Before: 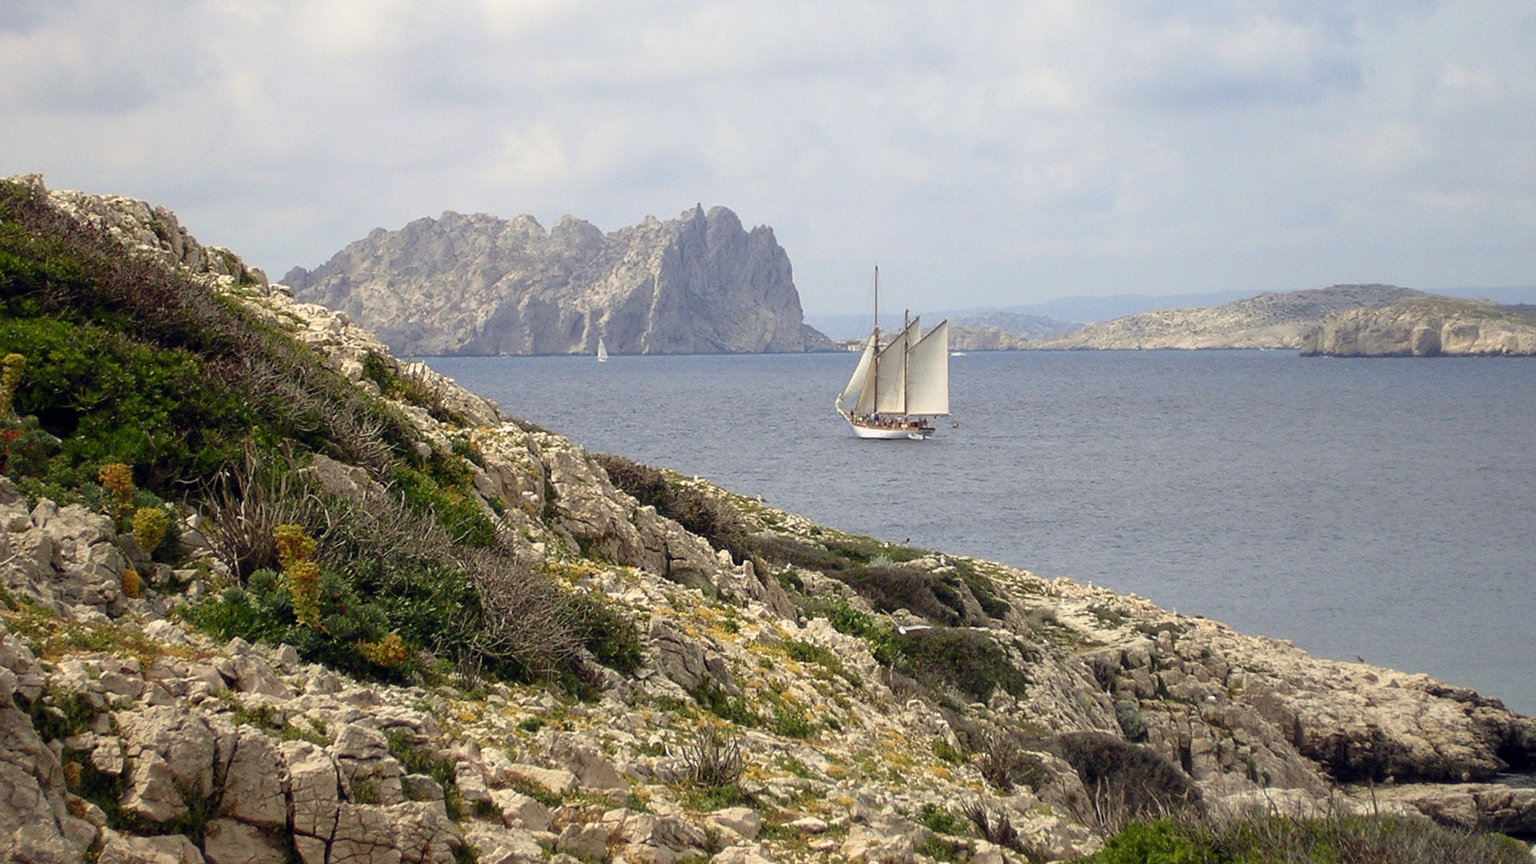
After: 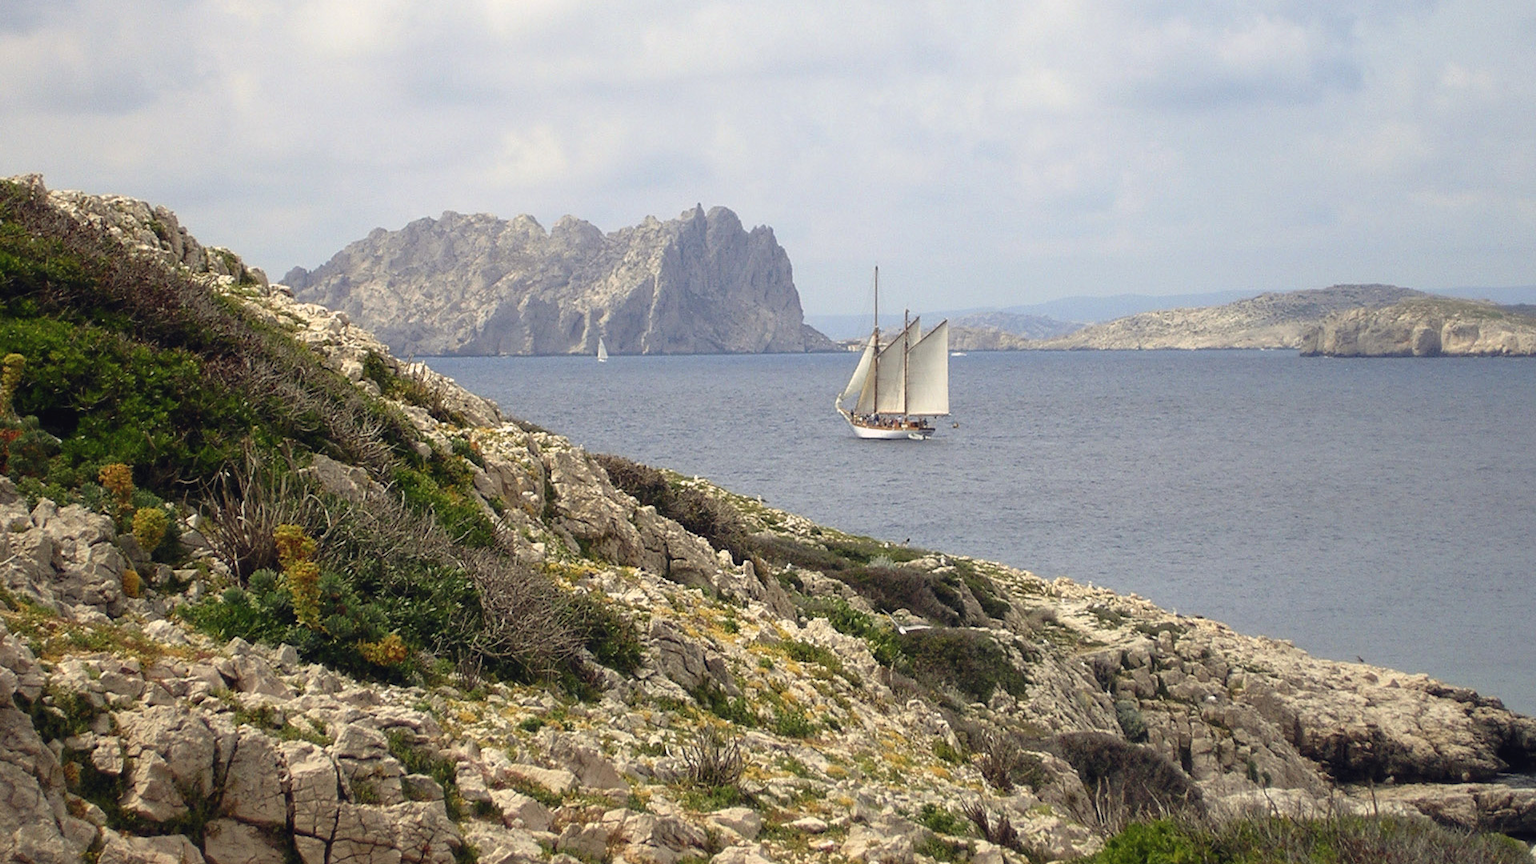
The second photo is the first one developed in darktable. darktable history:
exposure: black level correction -0.003, exposure 0.034 EV, compensate highlight preservation false
